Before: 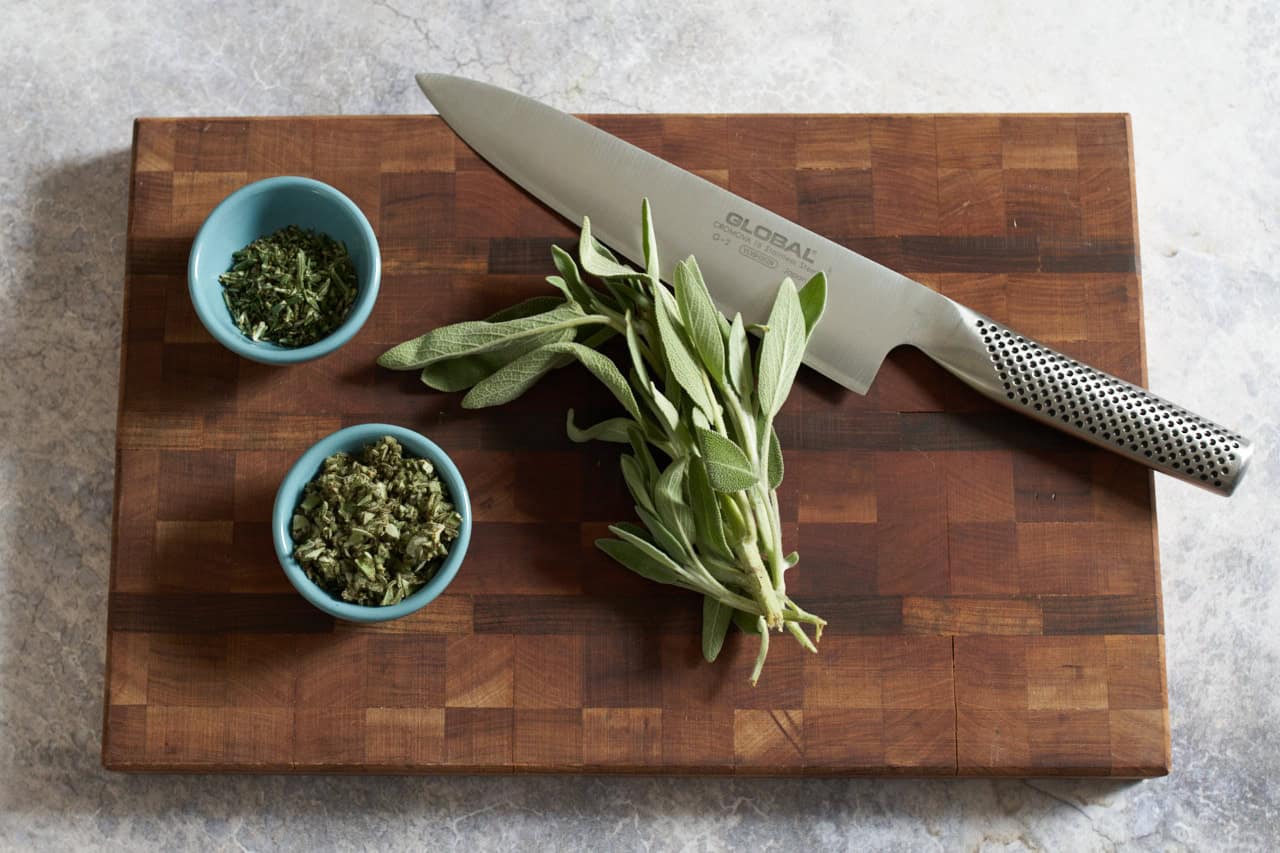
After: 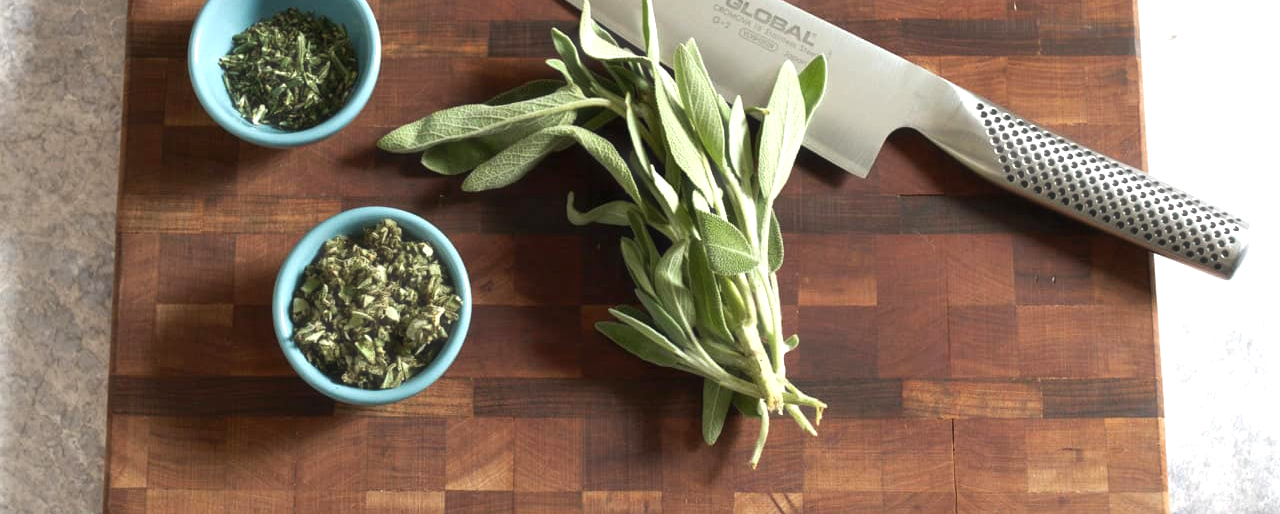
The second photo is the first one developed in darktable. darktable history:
exposure: black level correction 0, exposure 0.691 EV, compensate highlight preservation false
haze removal: strength -0.092, compatibility mode true, adaptive false
crop and rotate: top 25.64%, bottom 13.986%
